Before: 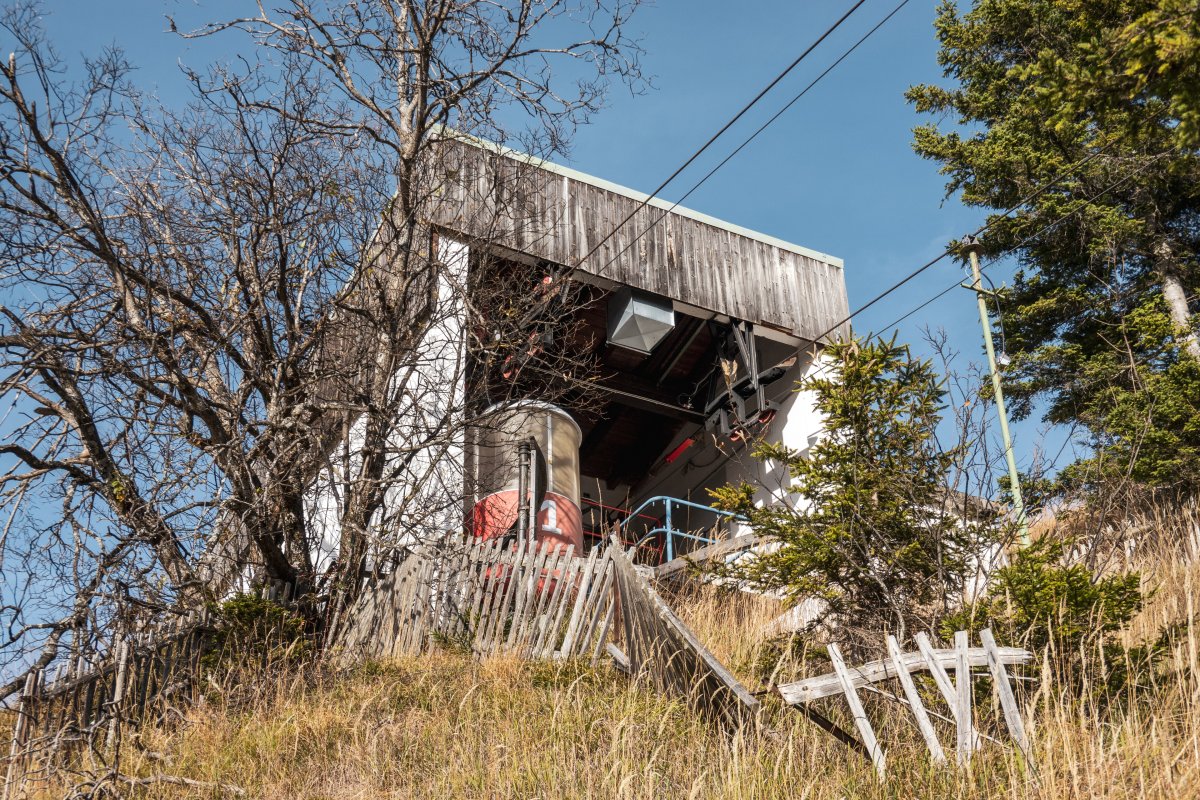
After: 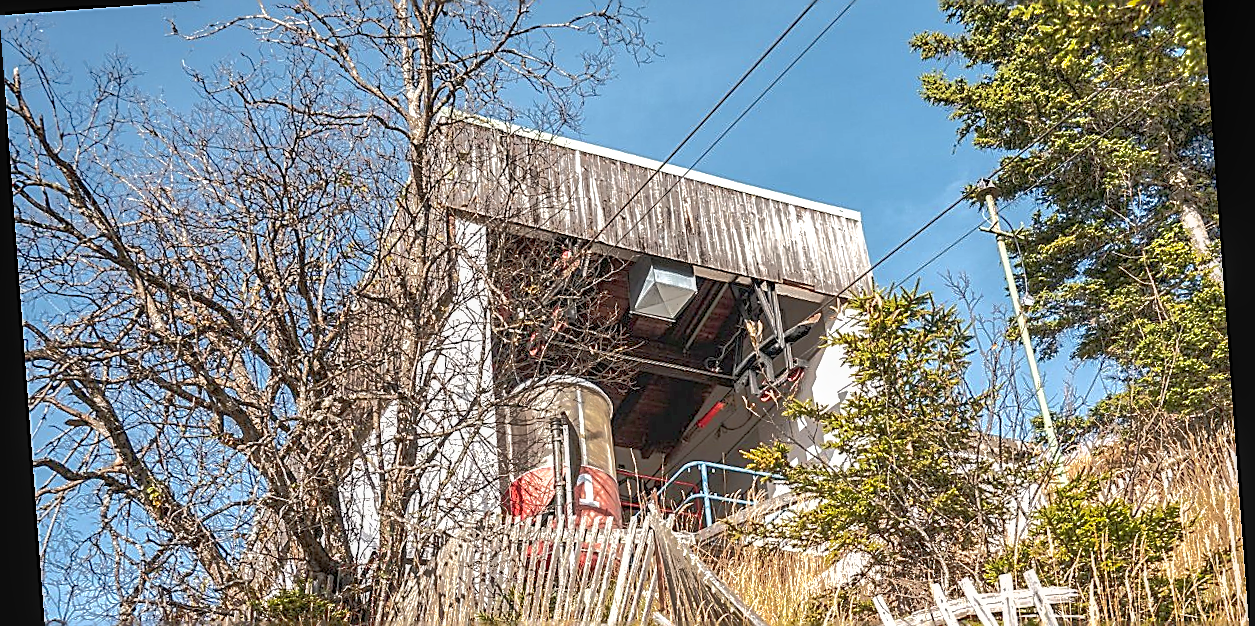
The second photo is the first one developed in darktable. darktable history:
exposure: black level correction 0, exposure 1.1 EV, compensate exposure bias true, compensate highlight preservation false
shadows and highlights: on, module defaults
crop and rotate: top 8.293%, bottom 20.996%
tone equalizer: -7 EV -0.63 EV, -6 EV 1 EV, -5 EV -0.45 EV, -4 EV 0.43 EV, -3 EV 0.41 EV, -2 EV 0.15 EV, -1 EV -0.15 EV, +0 EV -0.39 EV, smoothing diameter 25%, edges refinement/feathering 10, preserve details guided filter
local contrast: on, module defaults
sharpen: radius 1.685, amount 1.294
rotate and perspective: rotation -4.25°, automatic cropping off
